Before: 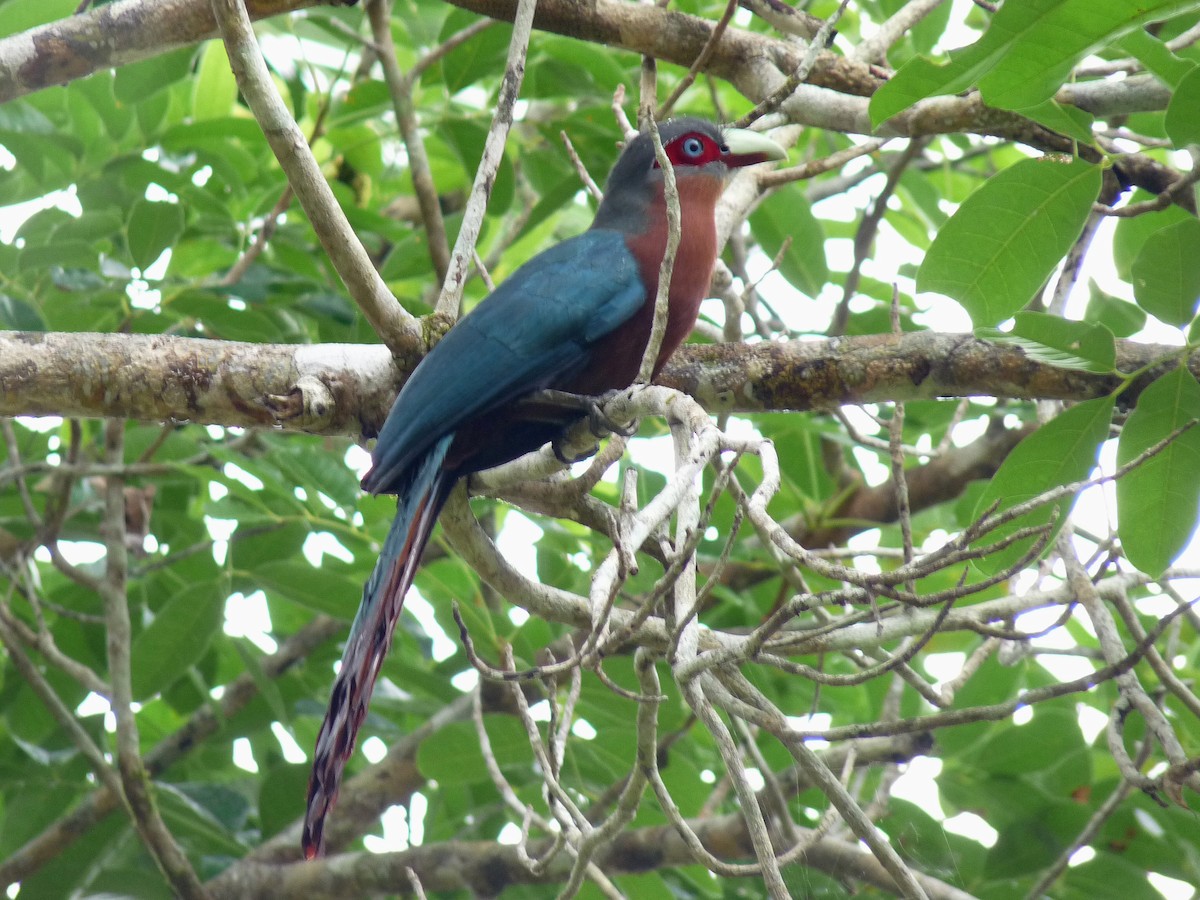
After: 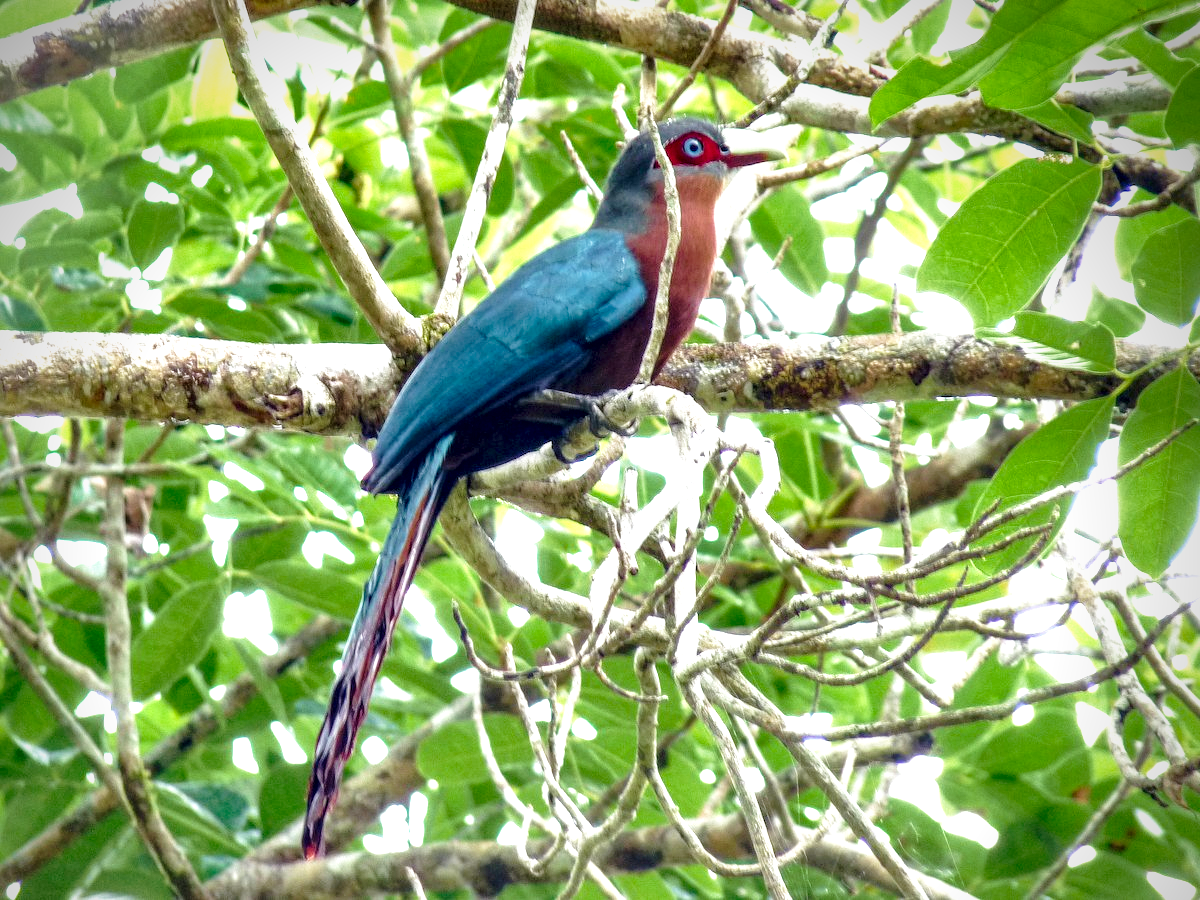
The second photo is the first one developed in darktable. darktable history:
exposure: black level correction 0.003, exposure 0.383 EV, compensate highlight preservation false
vignetting: brightness -0.562, saturation 0.002, center (-0.029, 0.242)
base curve: curves: ch0 [(0, 0) (0.028, 0.03) (0.121, 0.232) (0.46, 0.748) (0.859, 0.968) (1, 1)], preserve colors none
local contrast: highlights 77%, shadows 56%, detail 174%, midtone range 0.426
shadows and highlights: on, module defaults
velvia: on, module defaults
